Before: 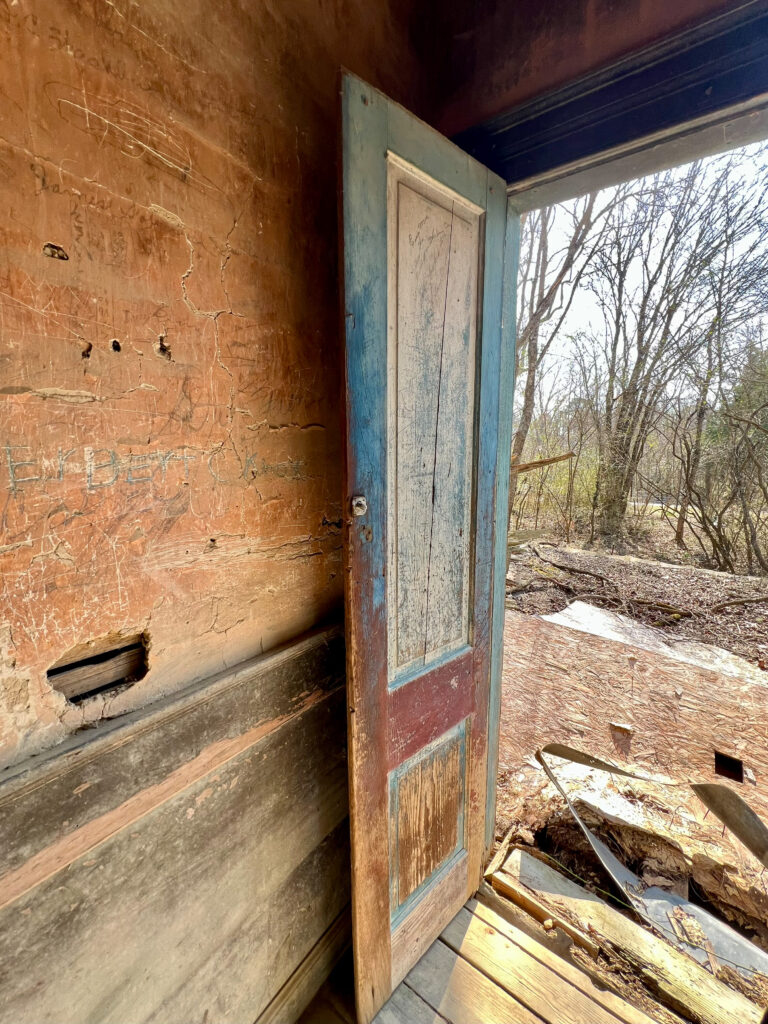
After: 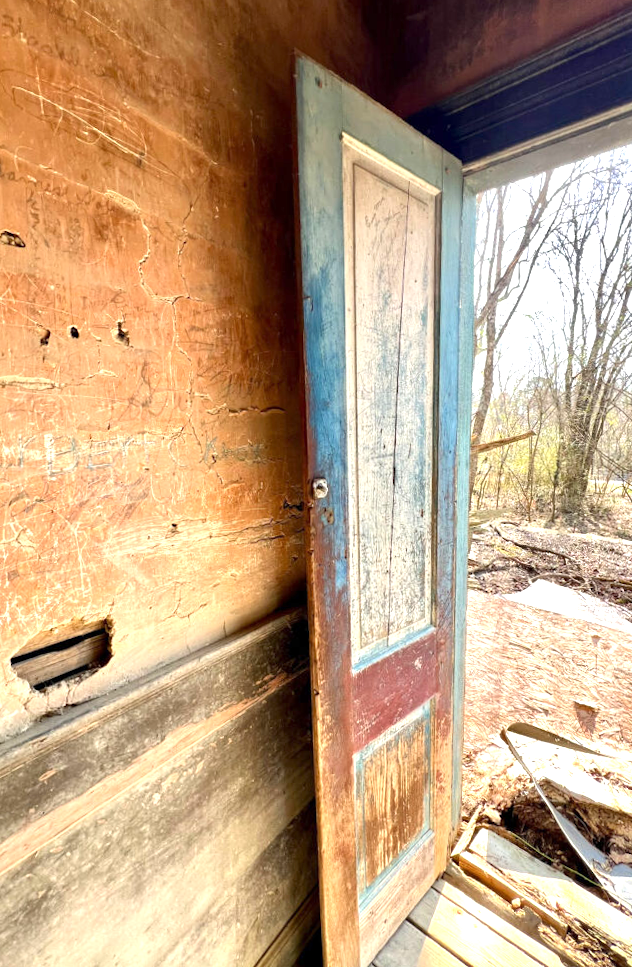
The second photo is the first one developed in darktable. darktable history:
exposure: exposure 1 EV, compensate highlight preservation false
crop and rotate: angle 0.962°, left 4.16%, top 0.759%, right 11.717%, bottom 2.632%
